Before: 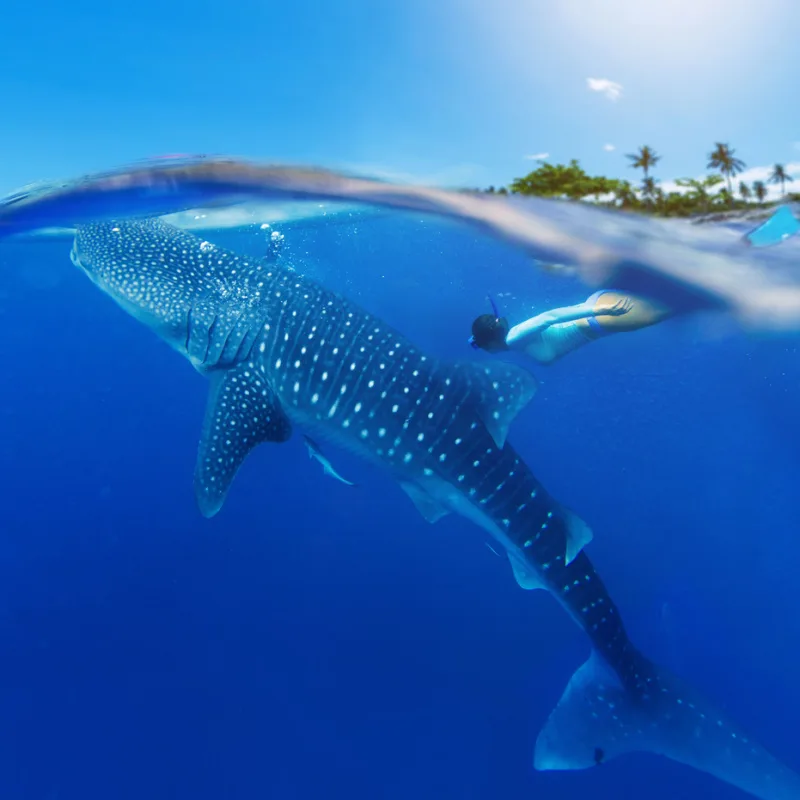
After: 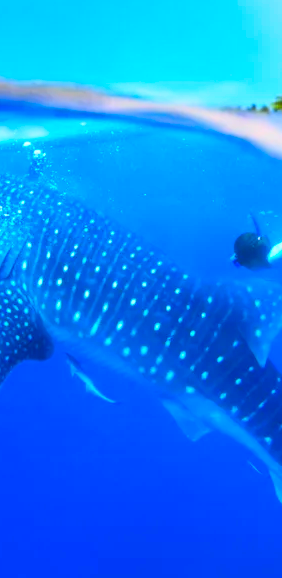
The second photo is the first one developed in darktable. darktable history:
crop and rotate: left 29.975%, top 10.355%, right 34.734%, bottom 17.338%
contrast brightness saturation: contrast 0.202, brightness 0.201, saturation 0.819
